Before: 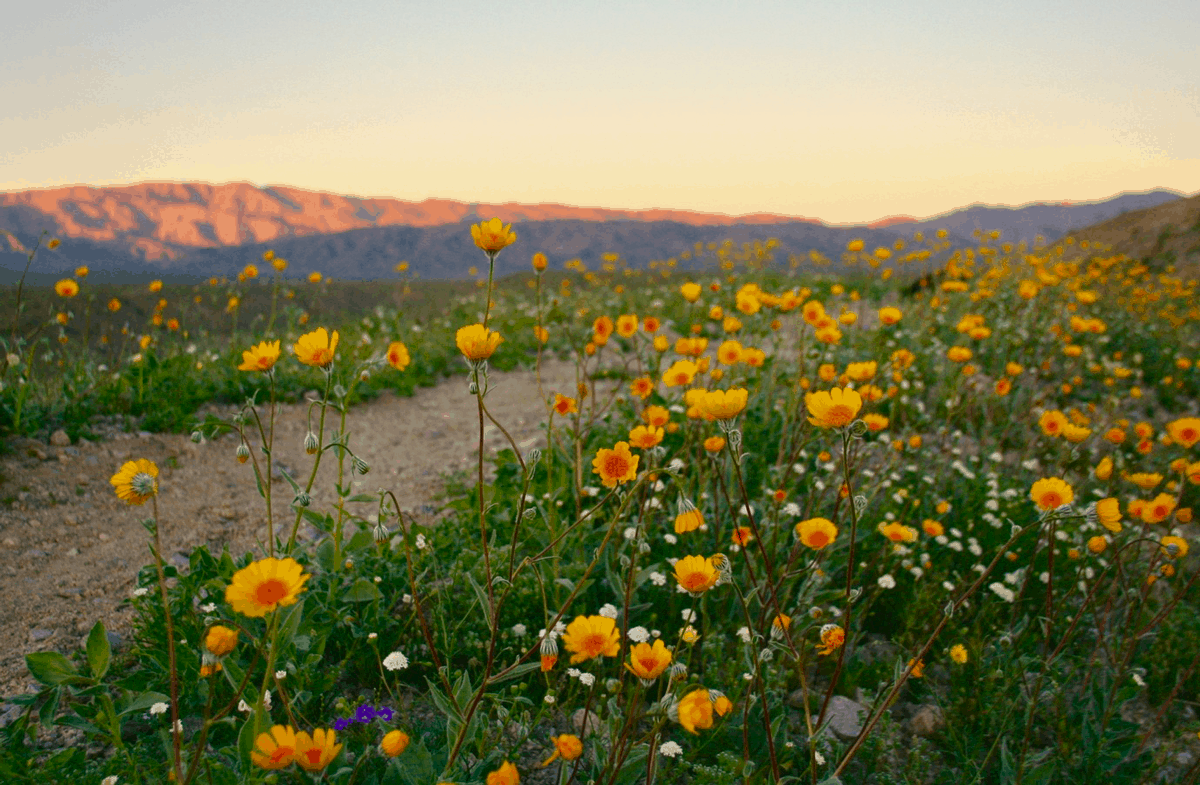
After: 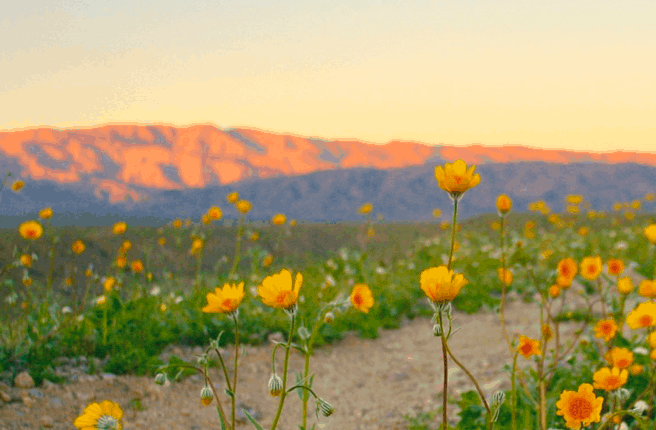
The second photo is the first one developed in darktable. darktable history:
contrast brightness saturation: brightness 0.15
crop and rotate: left 3.047%, top 7.509%, right 42.236%, bottom 37.598%
color balance rgb: perceptual saturation grading › global saturation 20%, global vibrance 20%
